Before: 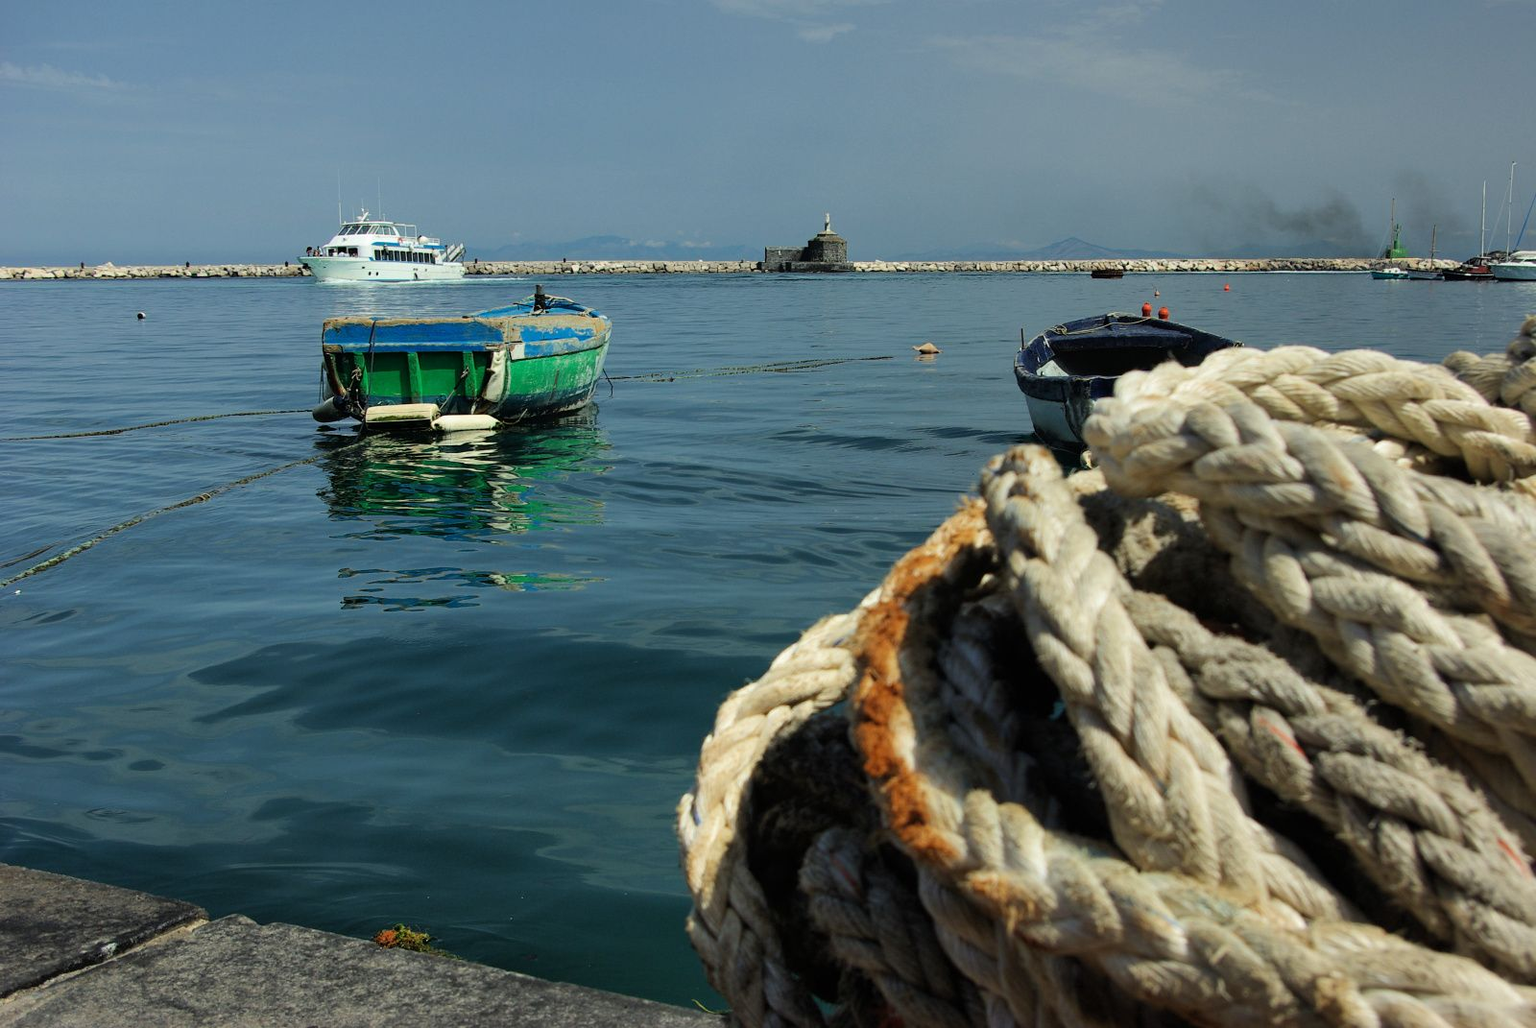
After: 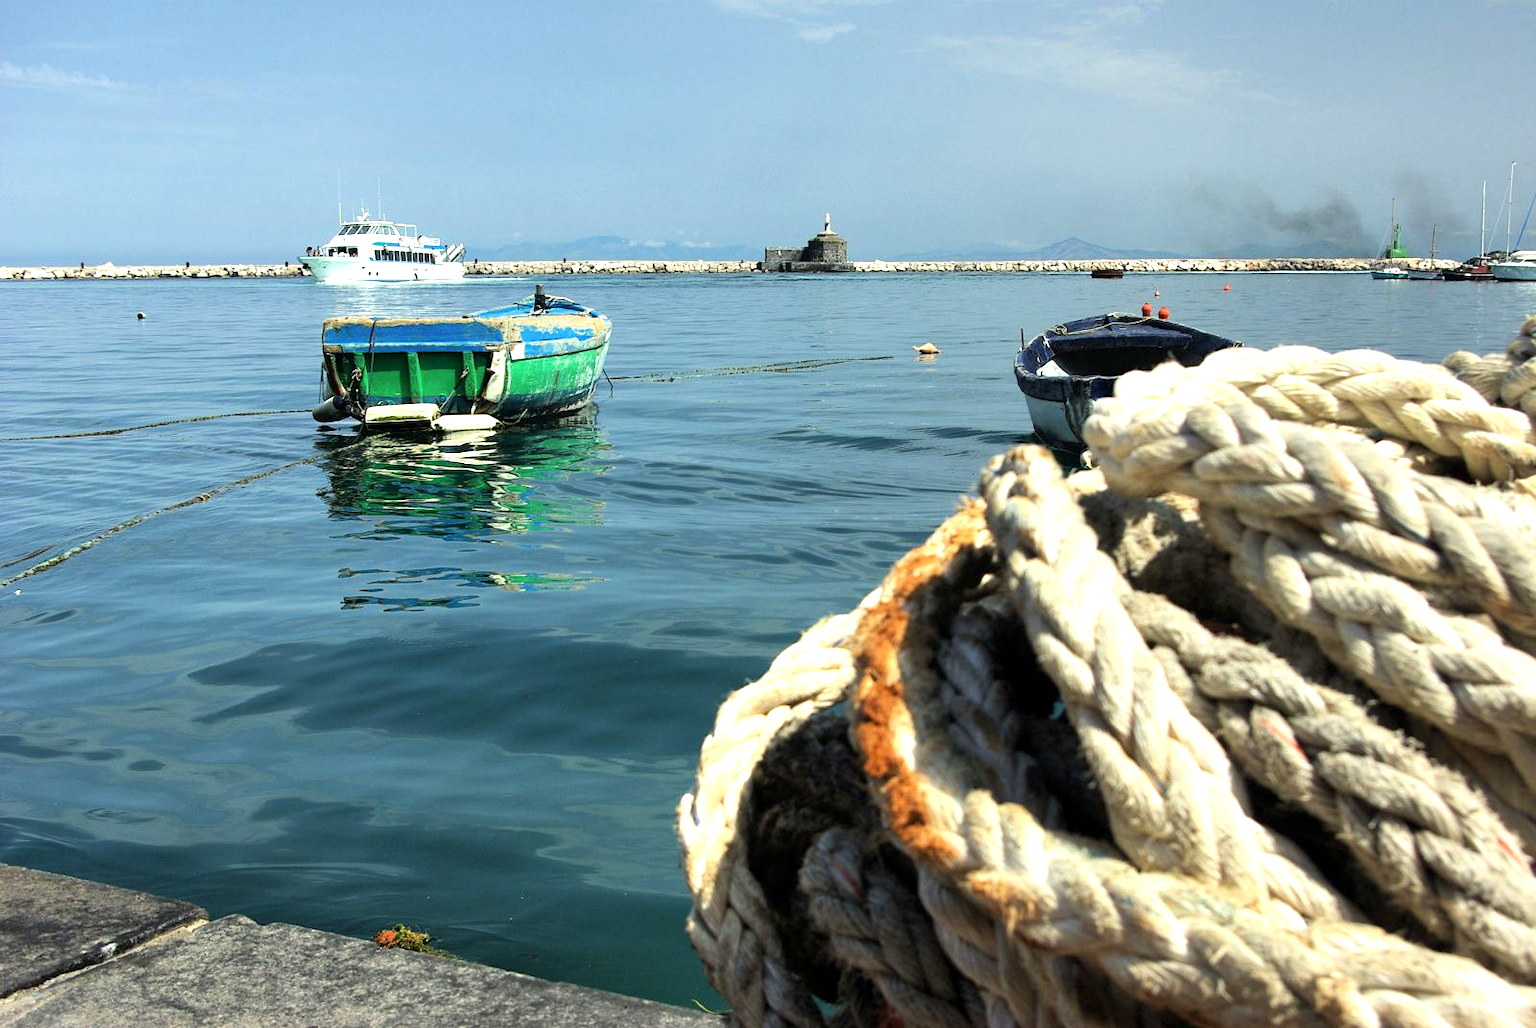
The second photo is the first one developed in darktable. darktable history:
contrast brightness saturation: saturation -0.043
exposure: black level correction 0.001, exposure 1.127 EV, compensate highlight preservation false
